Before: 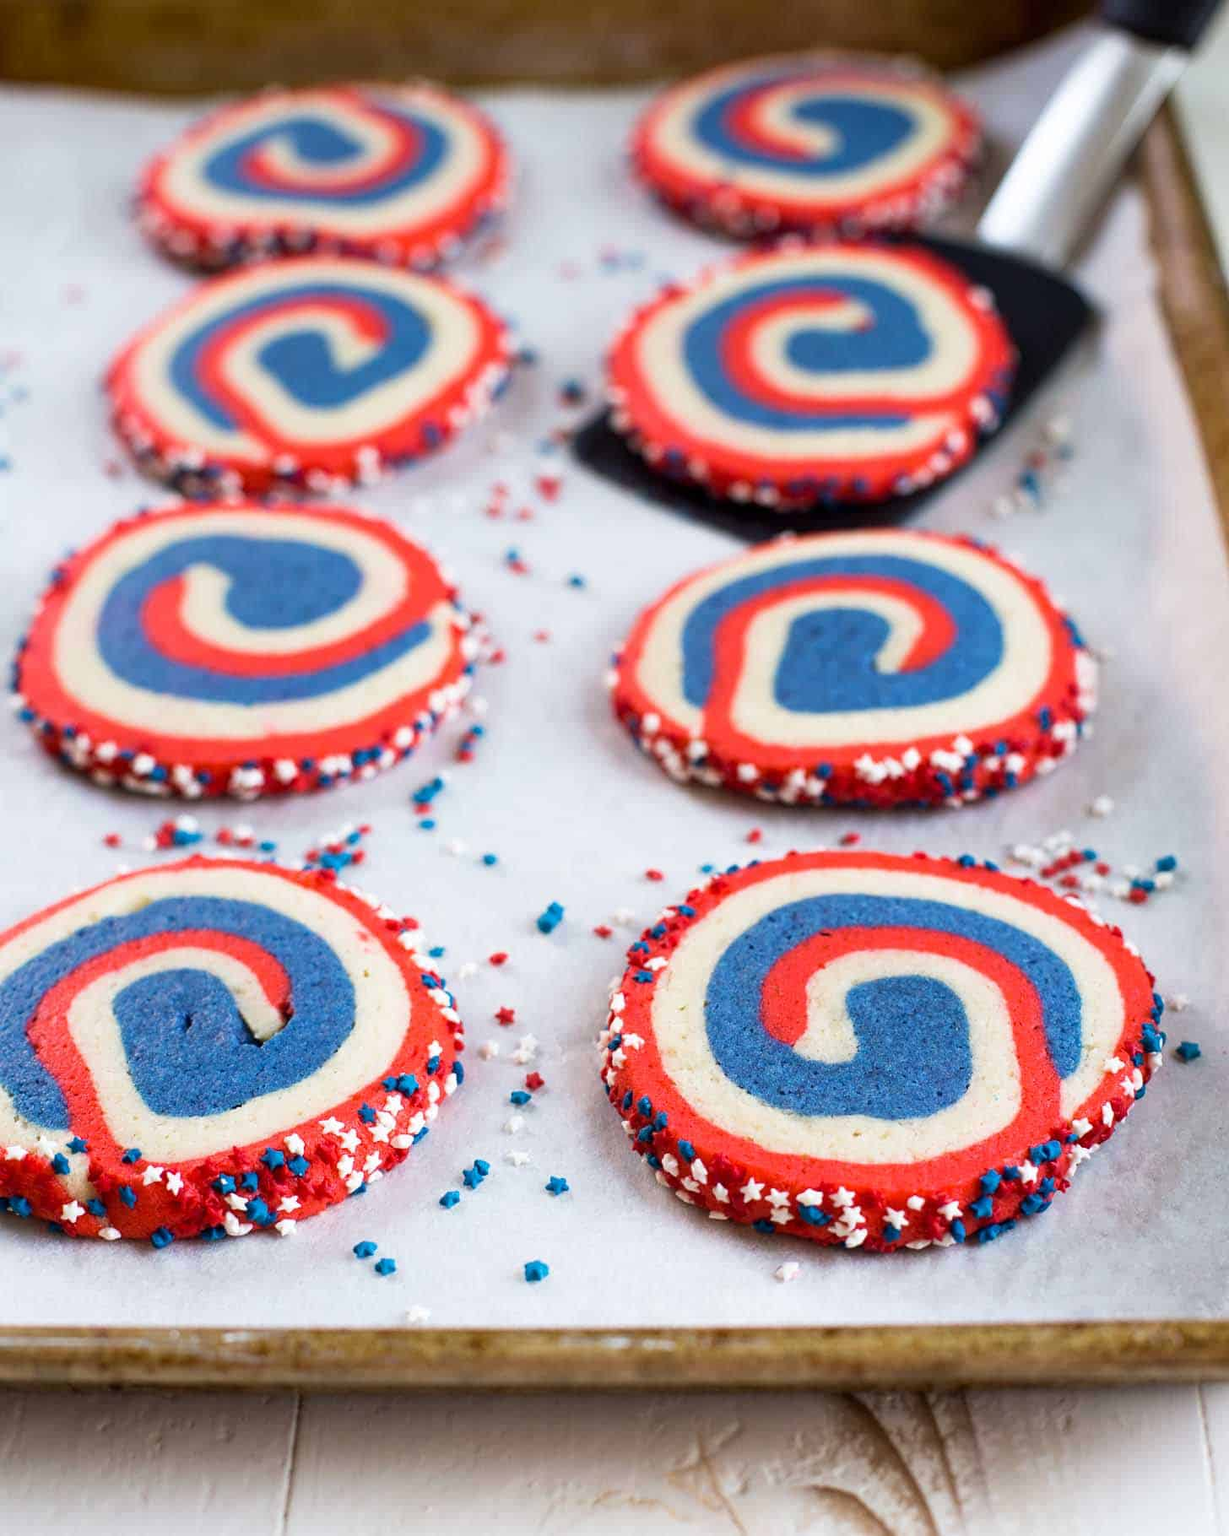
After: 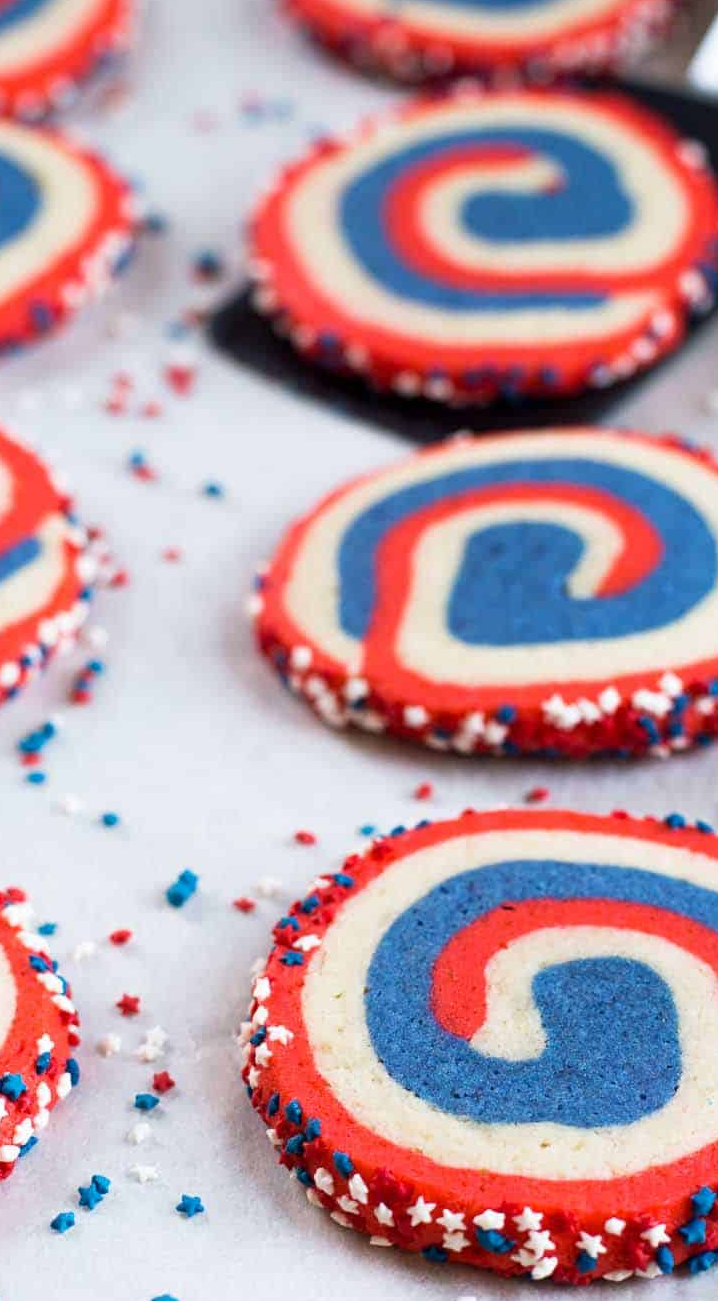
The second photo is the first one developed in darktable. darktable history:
crop: left 32.291%, top 10.957%, right 18.35%, bottom 17.535%
